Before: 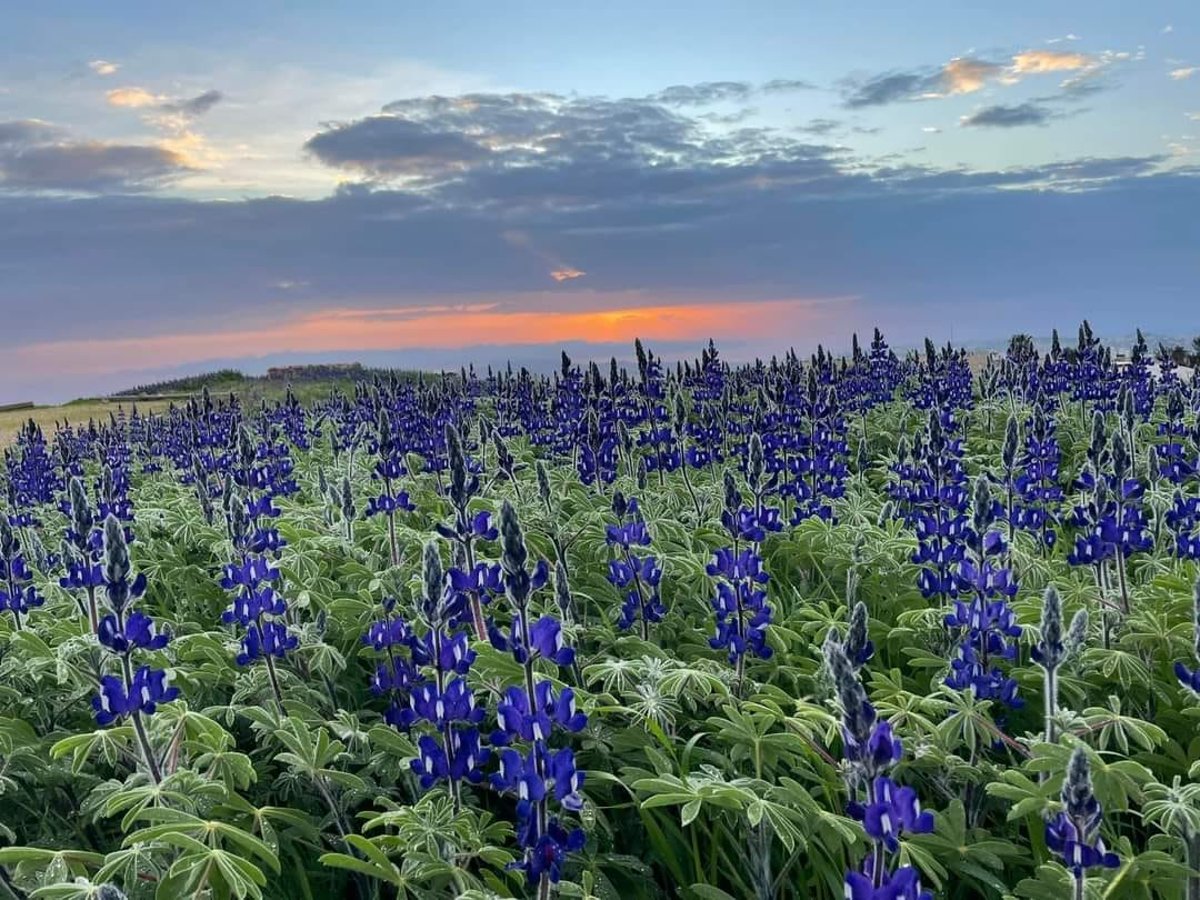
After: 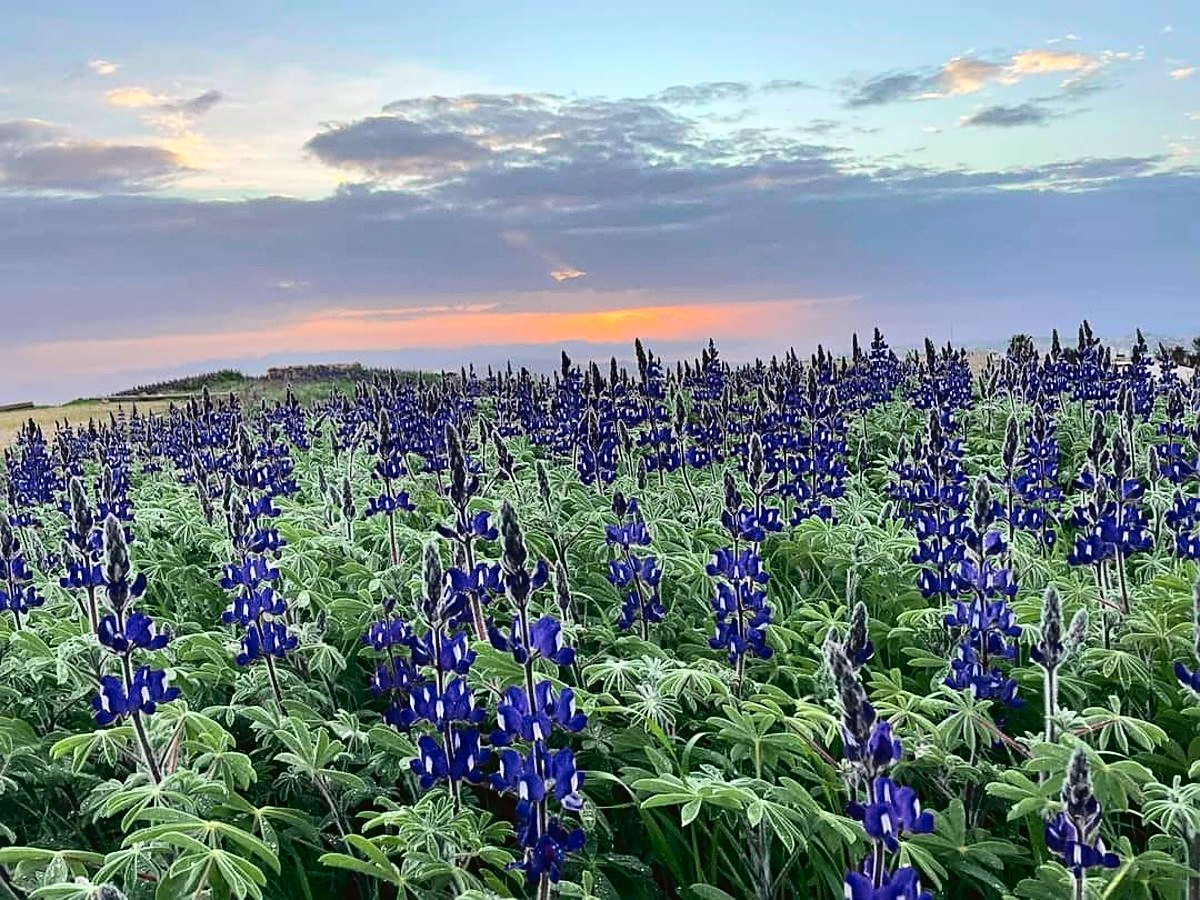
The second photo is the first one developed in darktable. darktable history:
sharpen: on, module defaults
tone curve: curves: ch0 [(0, 0.023) (0.1, 0.084) (0.184, 0.168) (0.45, 0.54) (0.57, 0.683) (0.722, 0.825) (0.877, 0.948) (1, 1)]; ch1 [(0, 0) (0.414, 0.395) (0.453, 0.437) (0.502, 0.509) (0.521, 0.519) (0.573, 0.568) (0.618, 0.61) (0.654, 0.642) (1, 1)]; ch2 [(0, 0) (0.421, 0.43) (0.45, 0.463) (0.492, 0.504) (0.511, 0.519) (0.557, 0.557) (0.602, 0.605) (1, 1)], color space Lab, independent channels, preserve colors none
